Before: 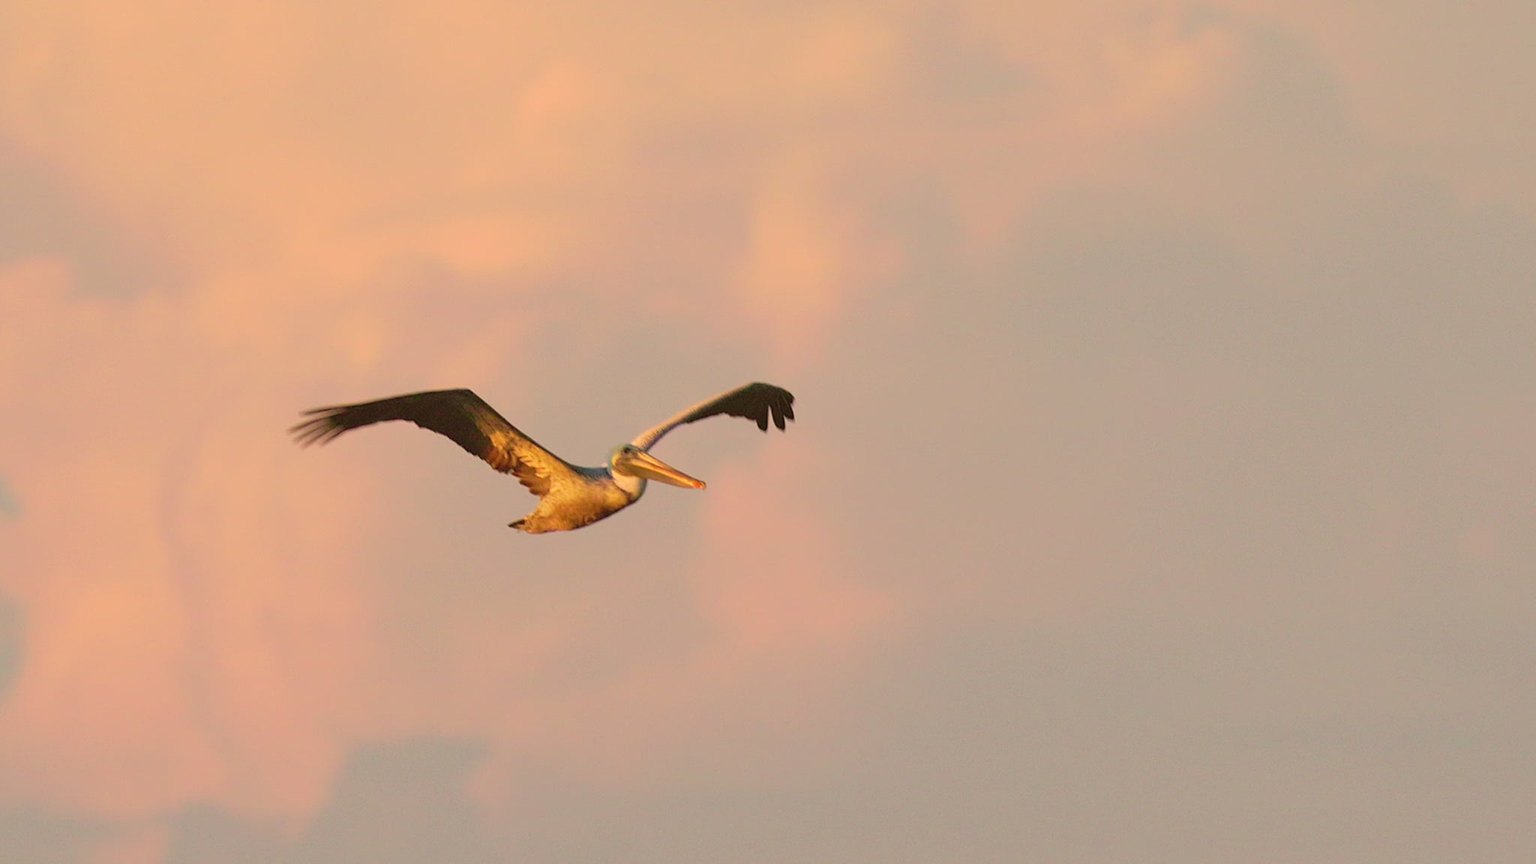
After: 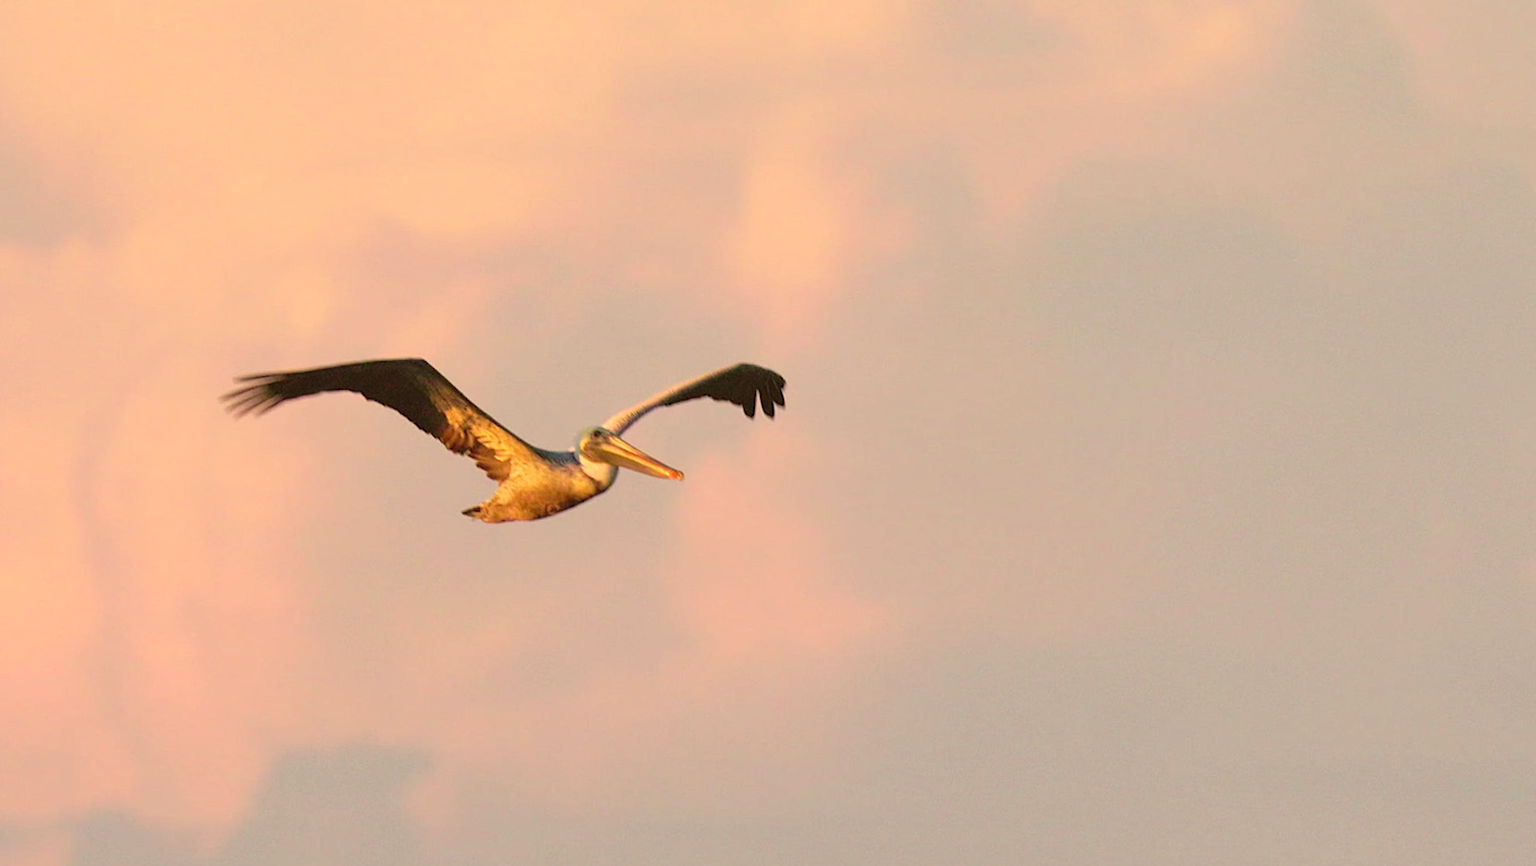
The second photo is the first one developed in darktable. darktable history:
crop and rotate: angle -2.07°, left 3.152%, top 3.791%, right 1.44%, bottom 0.525%
local contrast: highlights 102%, shadows 99%, detail 119%, midtone range 0.2
tone equalizer: -8 EV -0.396 EV, -7 EV -0.425 EV, -6 EV -0.304 EV, -5 EV -0.203 EV, -3 EV 0.251 EV, -2 EV 0.322 EV, -1 EV 0.408 EV, +0 EV 0.426 EV, edges refinement/feathering 500, mask exposure compensation -1.57 EV, preserve details guided filter
